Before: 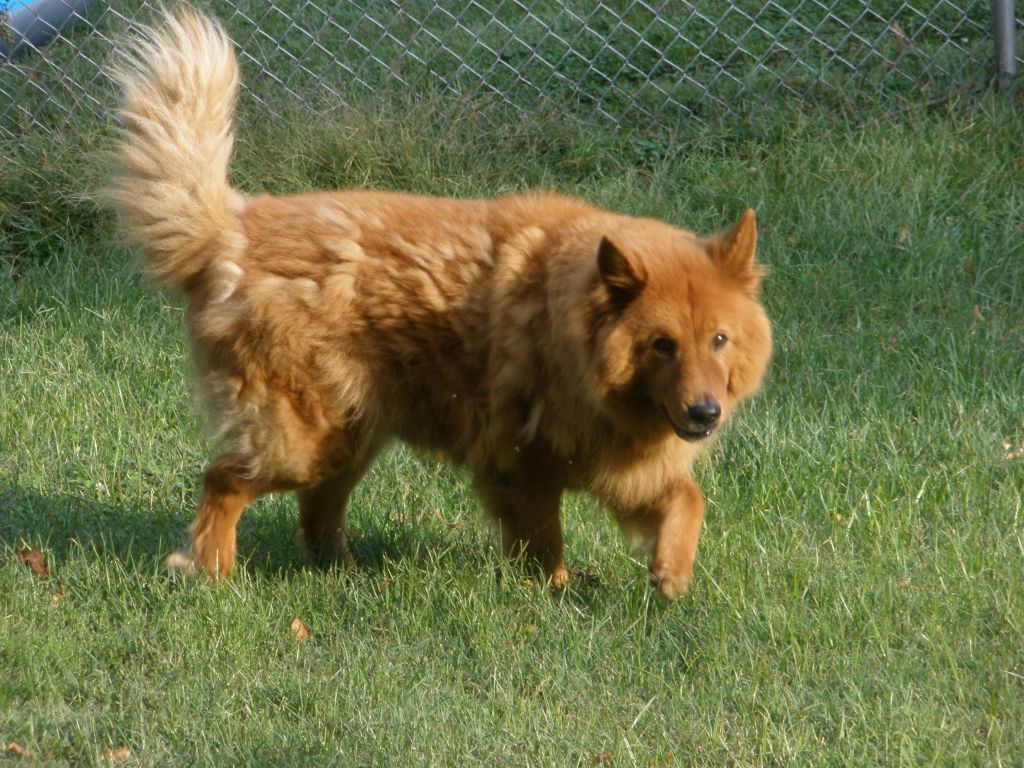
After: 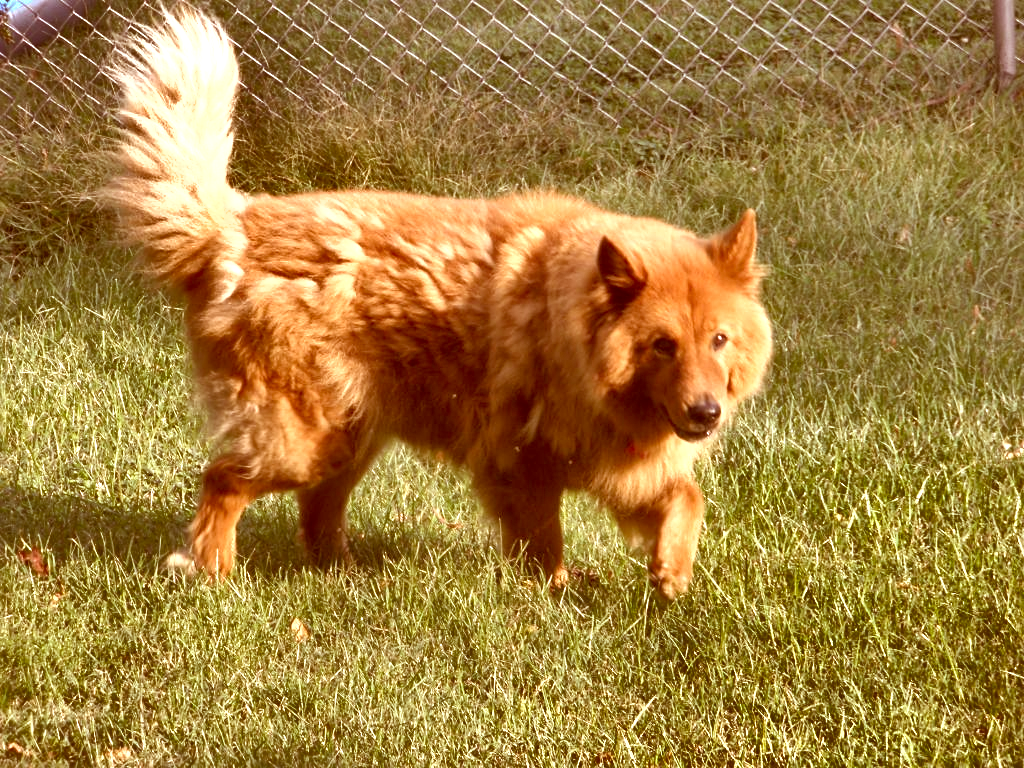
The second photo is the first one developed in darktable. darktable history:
color correction: highlights a* 9.25, highlights b* 8.47, shadows a* 39.88, shadows b* 39.24, saturation 0.79
exposure: black level correction 0, exposure 1.095 EV, compensate highlight preservation false
local contrast: mode bilateral grid, contrast 9, coarseness 24, detail 111%, midtone range 0.2
shadows and highlights: shadows 18.88, highlights -84.54, soften with gaussian
sharpen: amount 0.211
